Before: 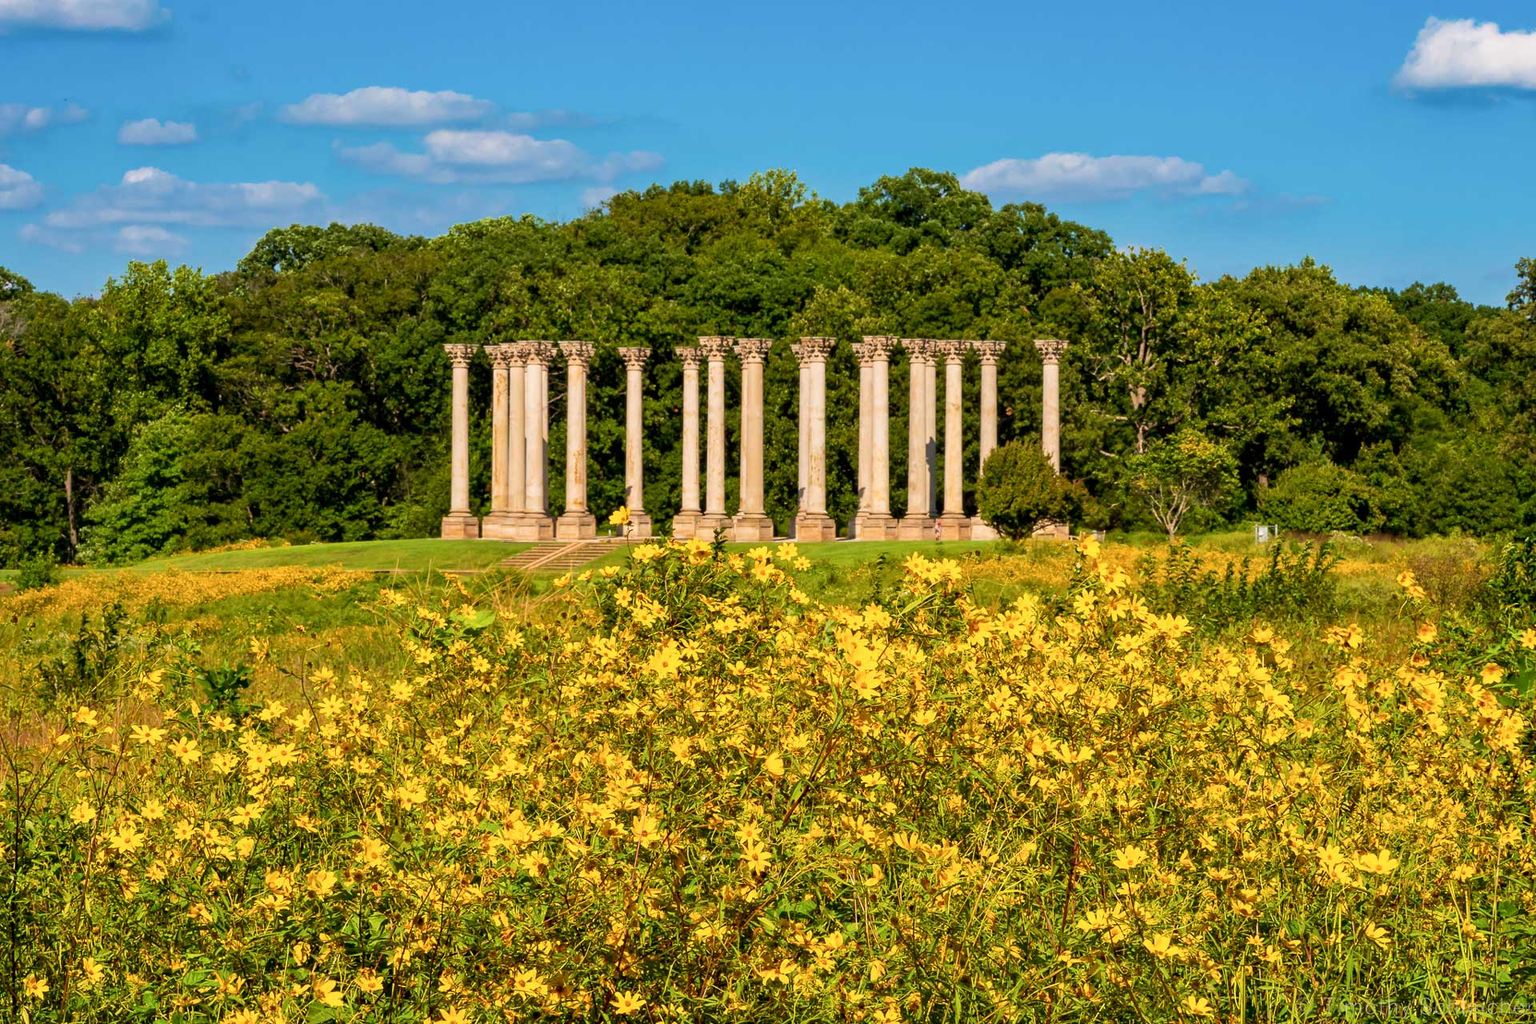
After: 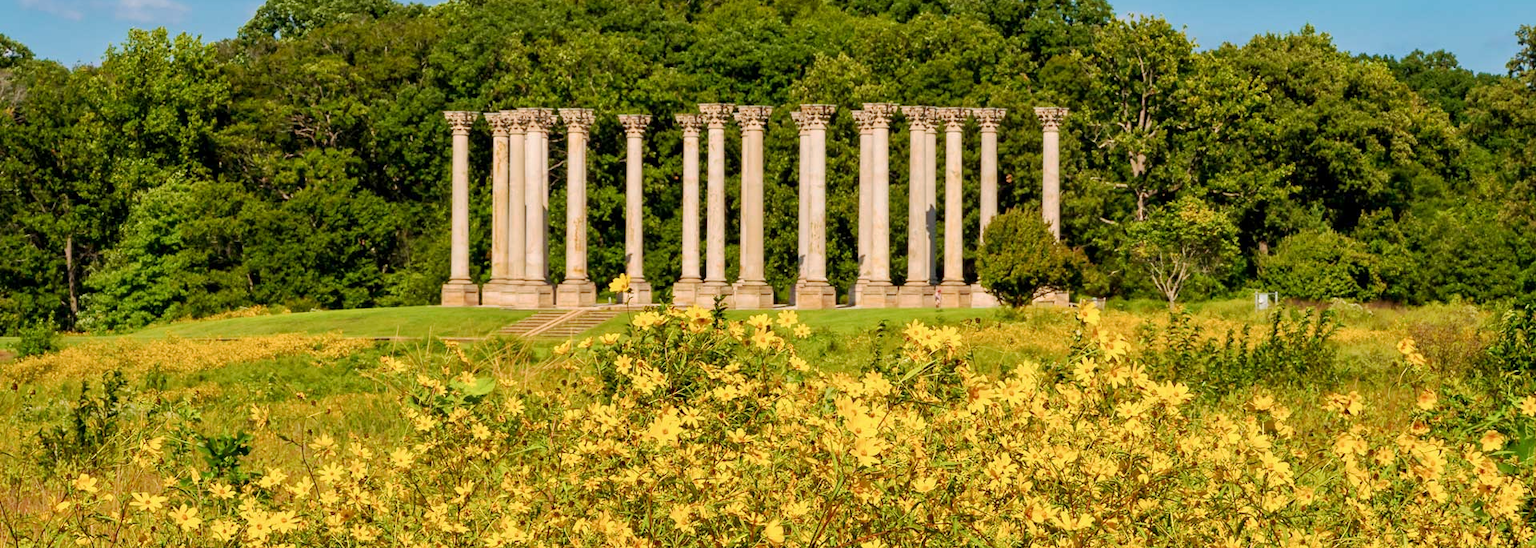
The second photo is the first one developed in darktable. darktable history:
base curve: curves: ch0 [(0, 0) (0.262, 0.32) (0.722, 0.705) (1, 1)], preserve colors none
crop and rotate: top 22.749%, bottom 23.689%
